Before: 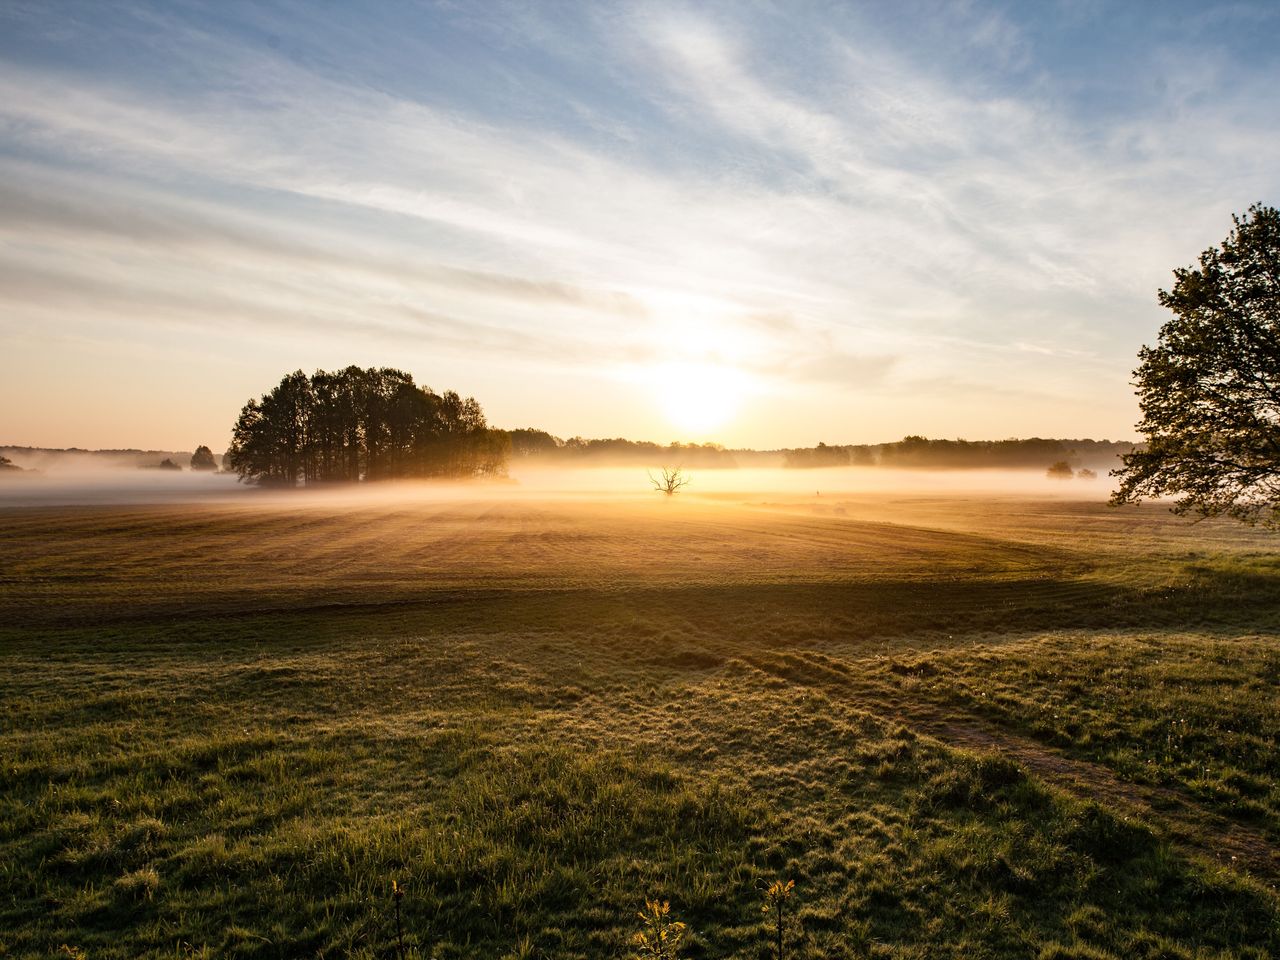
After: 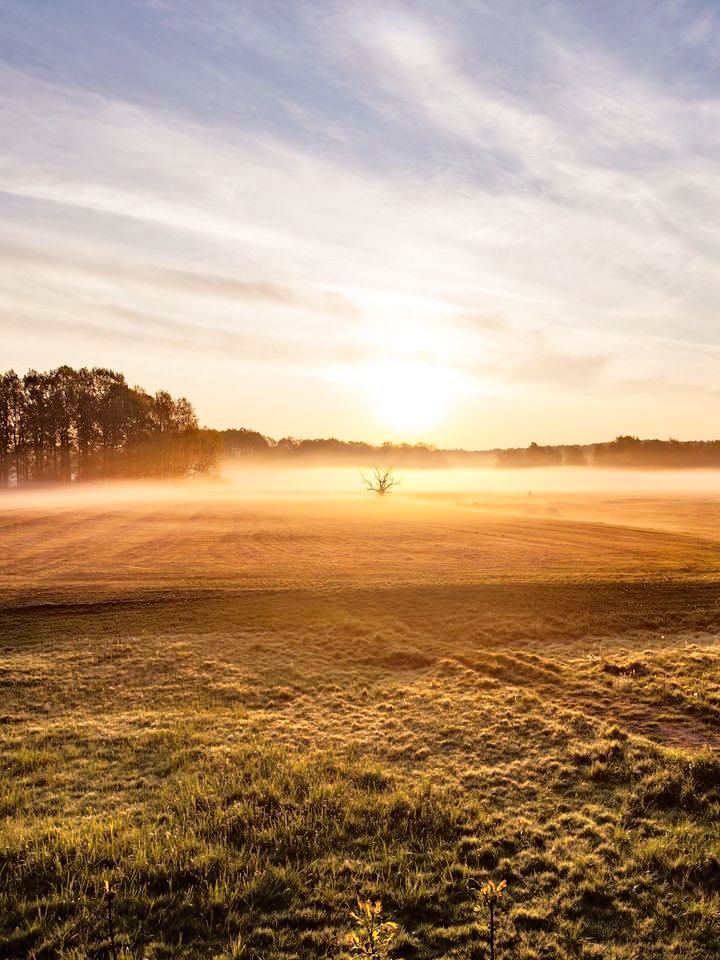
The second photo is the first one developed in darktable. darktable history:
crop and rotate: left 22.516%, right 21.234%
tone equalizer: -7 EV 0.15 EV, -6 EV 0.6 EV, -5 EV 1.15 EV, -4 EV 1.33 EV, -3 EV 1.15 EV, -2 EV 0.6 EV, -1 EV 0.15 EV, mask exposure compensation -0.5 EV
rgb levels: mode RGB, independent channels, levels [[0, 0.474, 1], [0, 0.5, 1], [0, 0.5, 1]]
